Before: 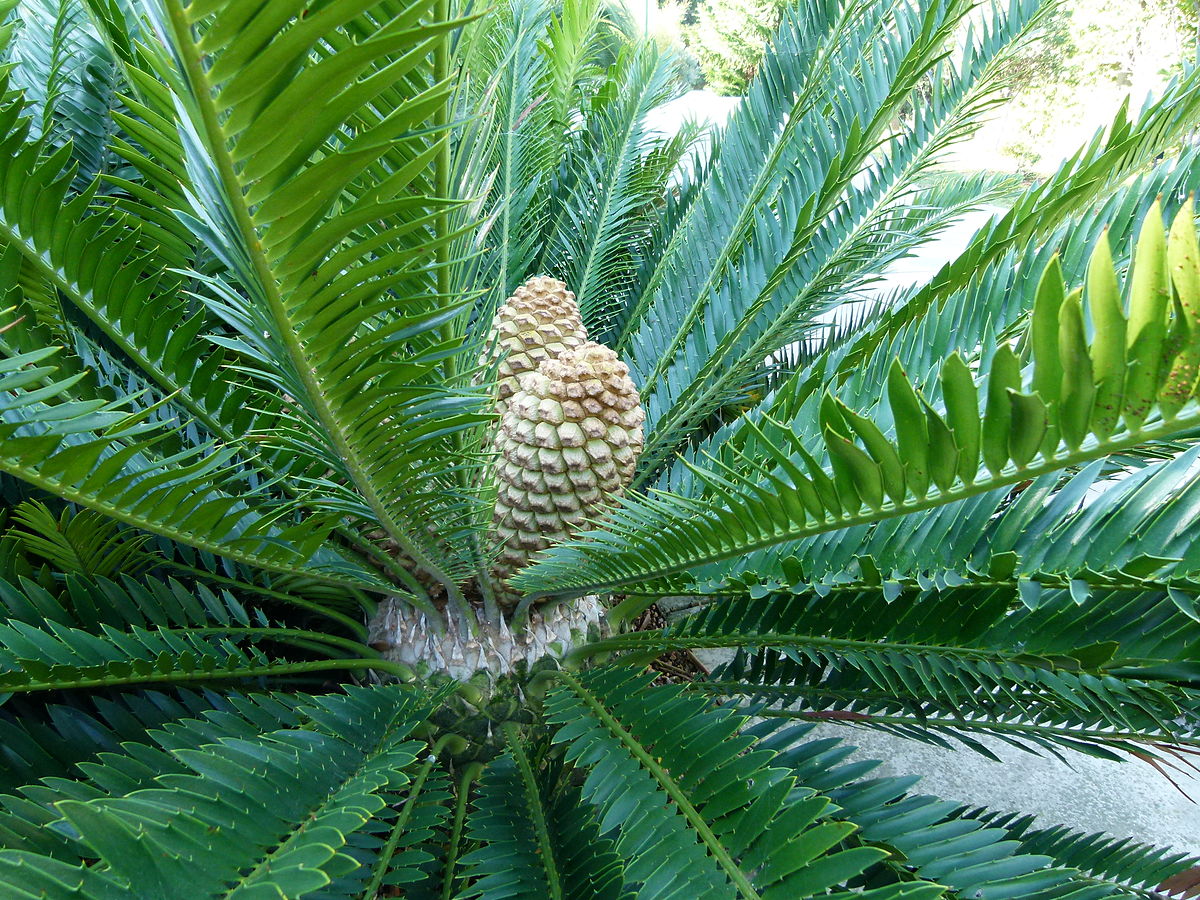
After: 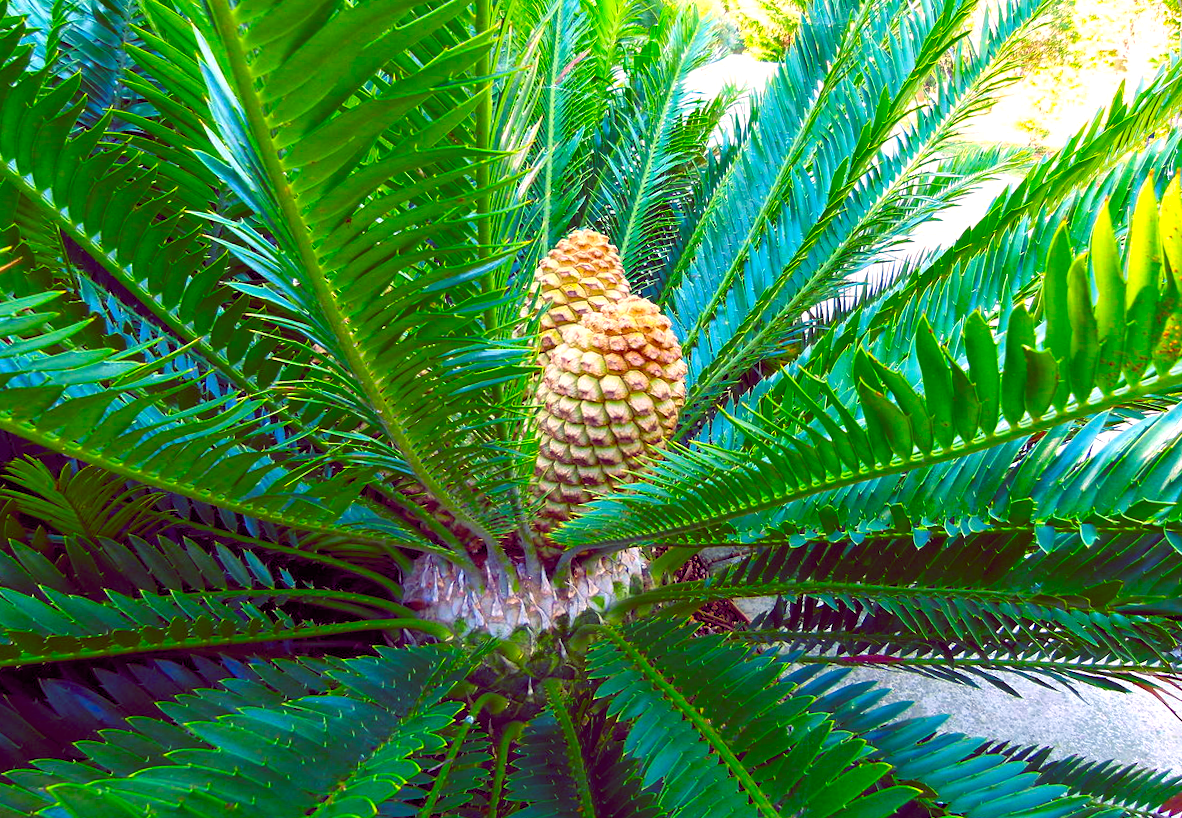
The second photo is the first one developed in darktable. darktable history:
color correction: saturation 1.8
rotate and perspective: rotation -0.013°, lens shift (vertical) -0.027, lens shift (horizontal) 0.178, crop left 0.016, crop right 0.989, crop top 0.082, crop bottom 0.918
color balance rgb: shadows lift › chroma 6.43%, shadows lift › hue 305.74°, highlights gain › chroma 2.43%, highlights gain › hue 35.74°, global offset › chroma 0.28%, global offset › hue 320.29°, linear chroma grading › global chroma 5.5%, perceptual saturation grading › global saturation 30%, contrast 5.15%
exposure: exposure 0.207 EV, compensate highlight preservation false
